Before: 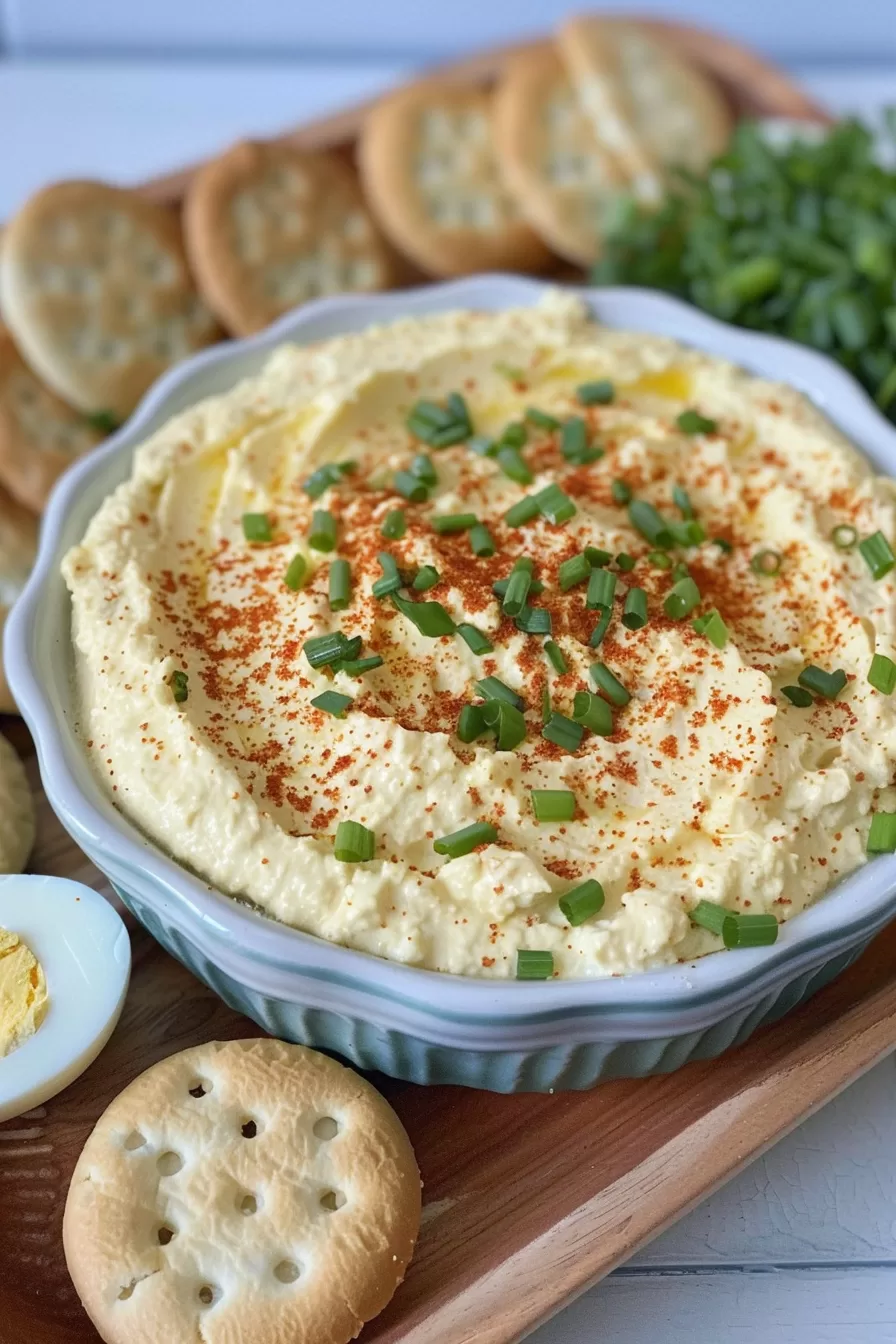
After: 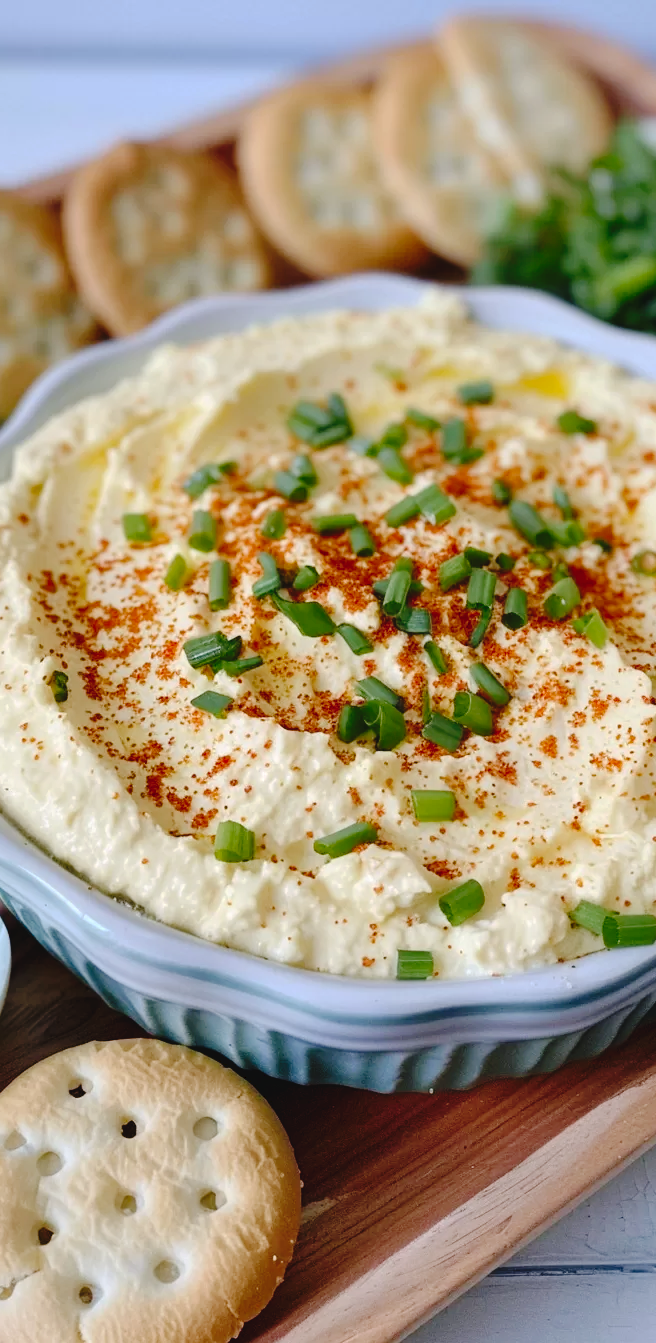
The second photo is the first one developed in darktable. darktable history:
white balance: red 1.009, blue 1.027
tone curve: curves: ch0 [(0, 0) (0.003, 0.041) (0.011, 0.042) (0.025, 0.041) (0.044, 0.043) (0.069, 0.048) (0.1, 0.059) (0.136, 0.079) (0.177, 0.107) (0.224, 0.152) (0.277, 0.235) (0.335, 0.331) (0.399, 0.427) (0.468, 0.512) (0.543, 0.595) (0.623, 0.668) (0.709, 0.736) (0.801, 0.813) (0.898, 0.891) (1, 1)], preserve colors none
crop: left 13.443%, right 13.31%
